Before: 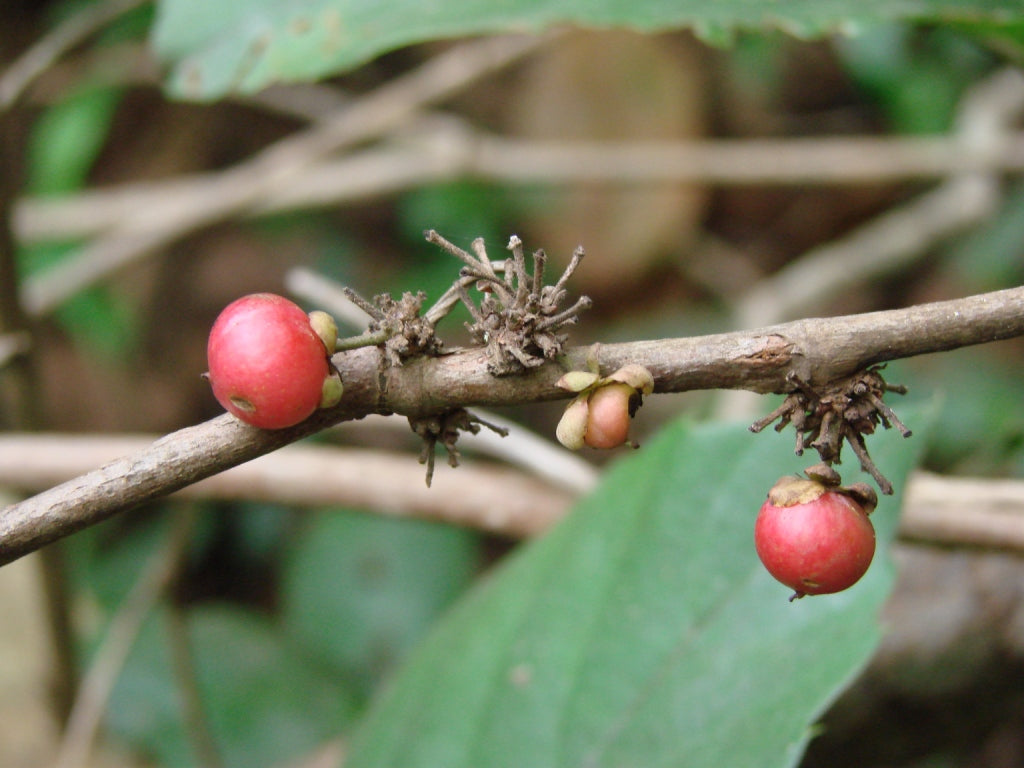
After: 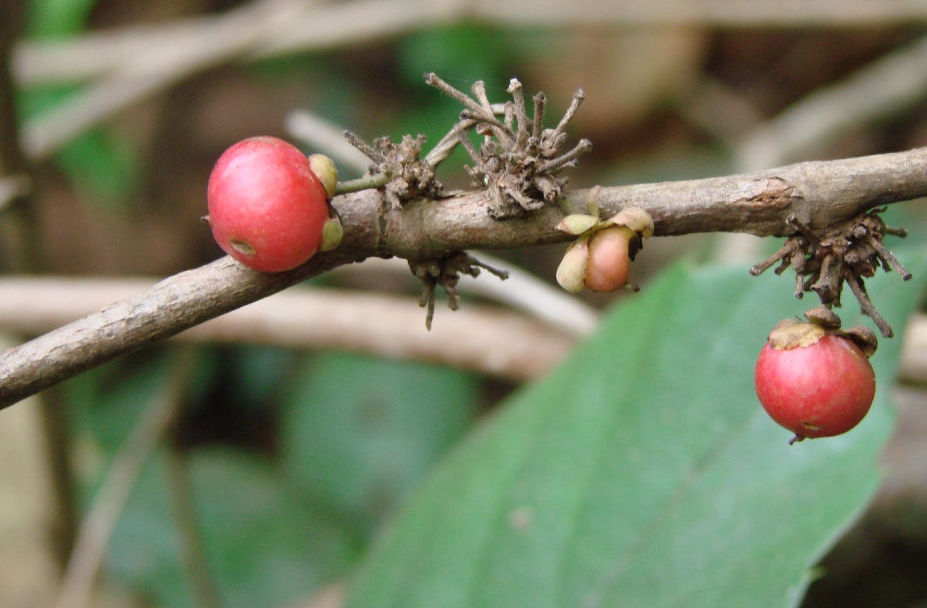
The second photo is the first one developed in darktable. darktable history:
crop: top 20.454%, right 9.4%, bottom 0.275%
